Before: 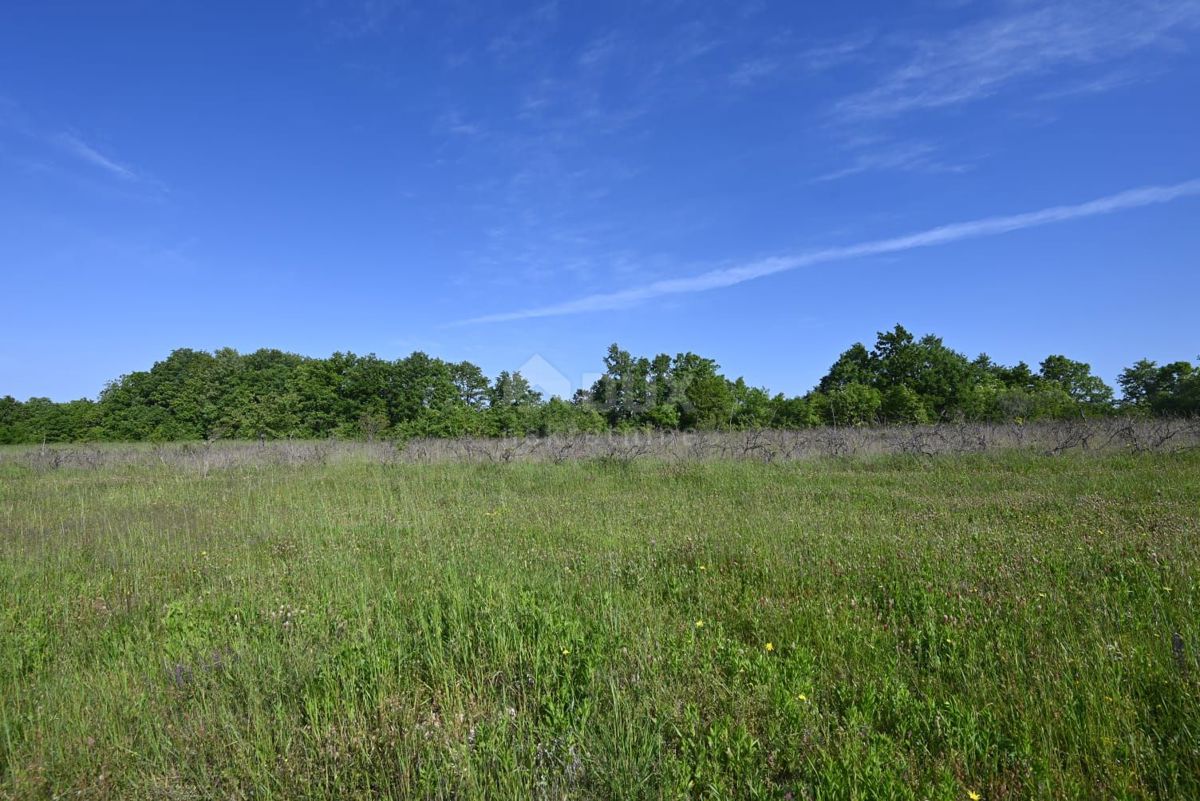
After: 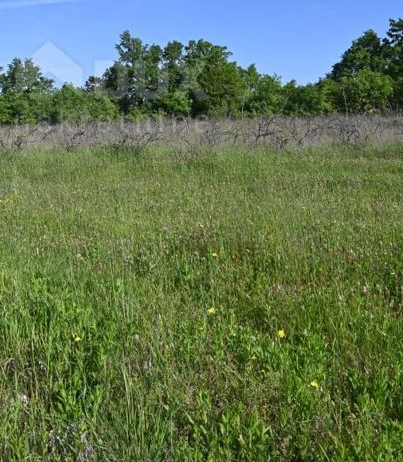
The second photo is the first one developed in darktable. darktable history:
crop: left 40.725%, top 39.116%, right 25.682%, bottom 3.117%
